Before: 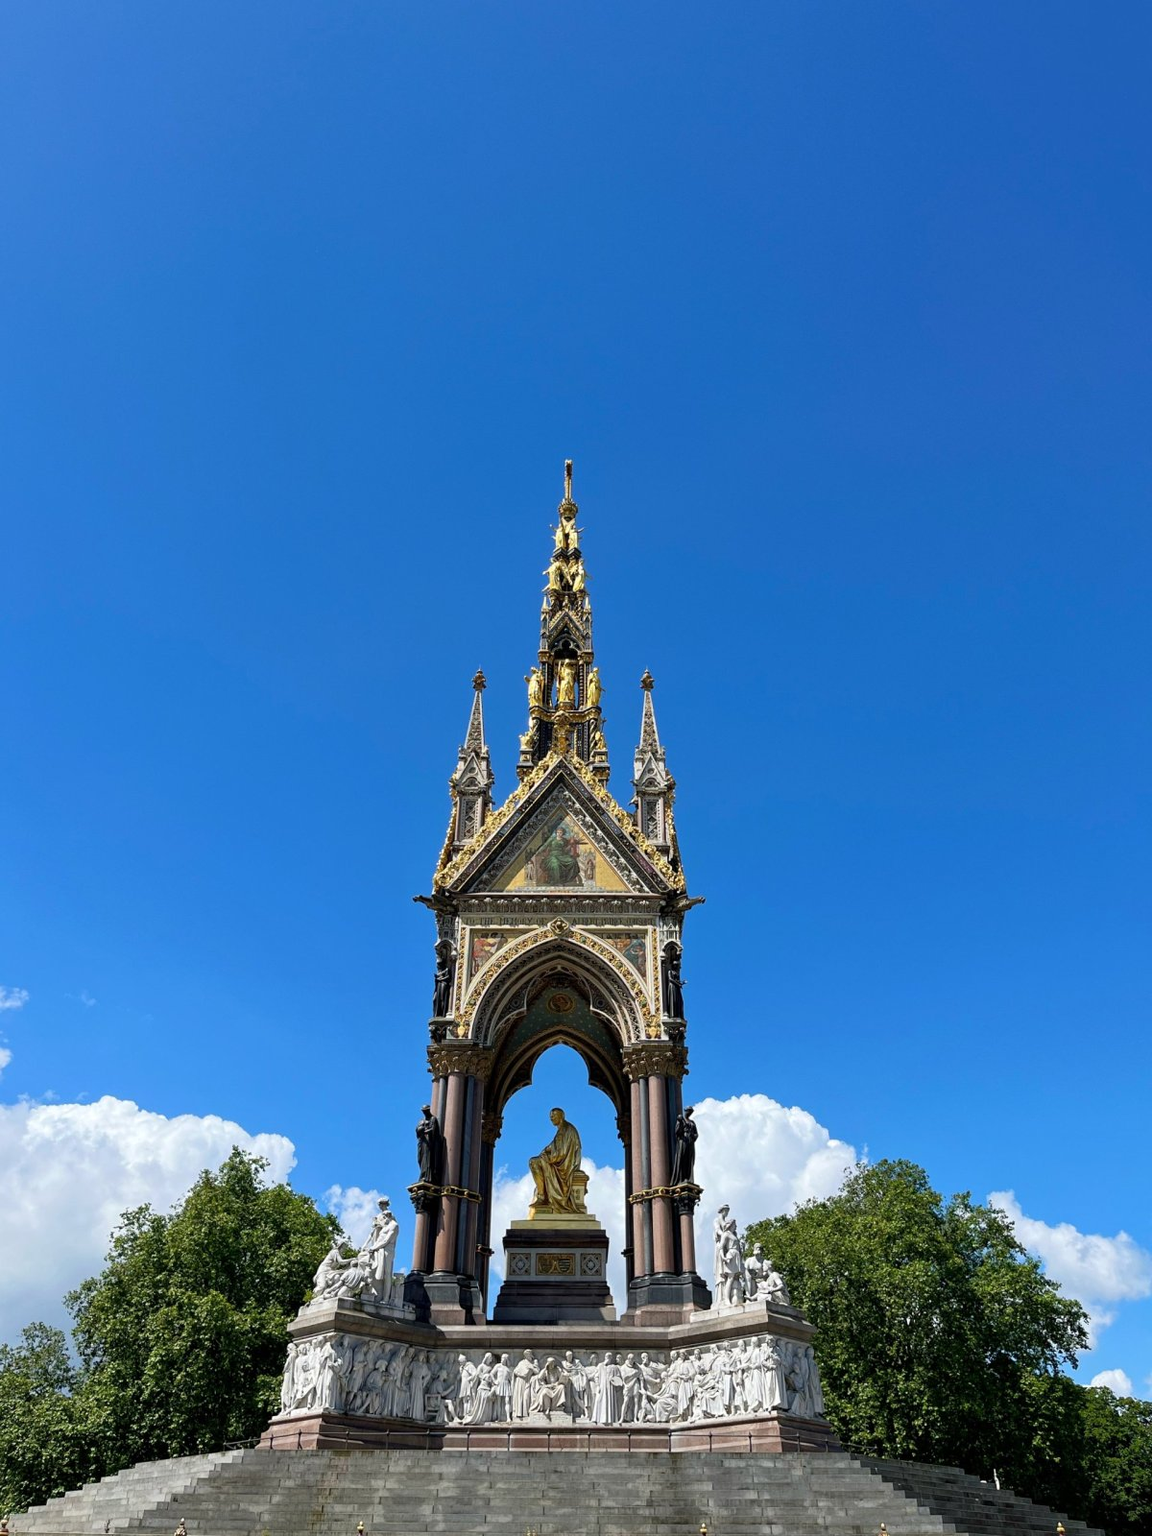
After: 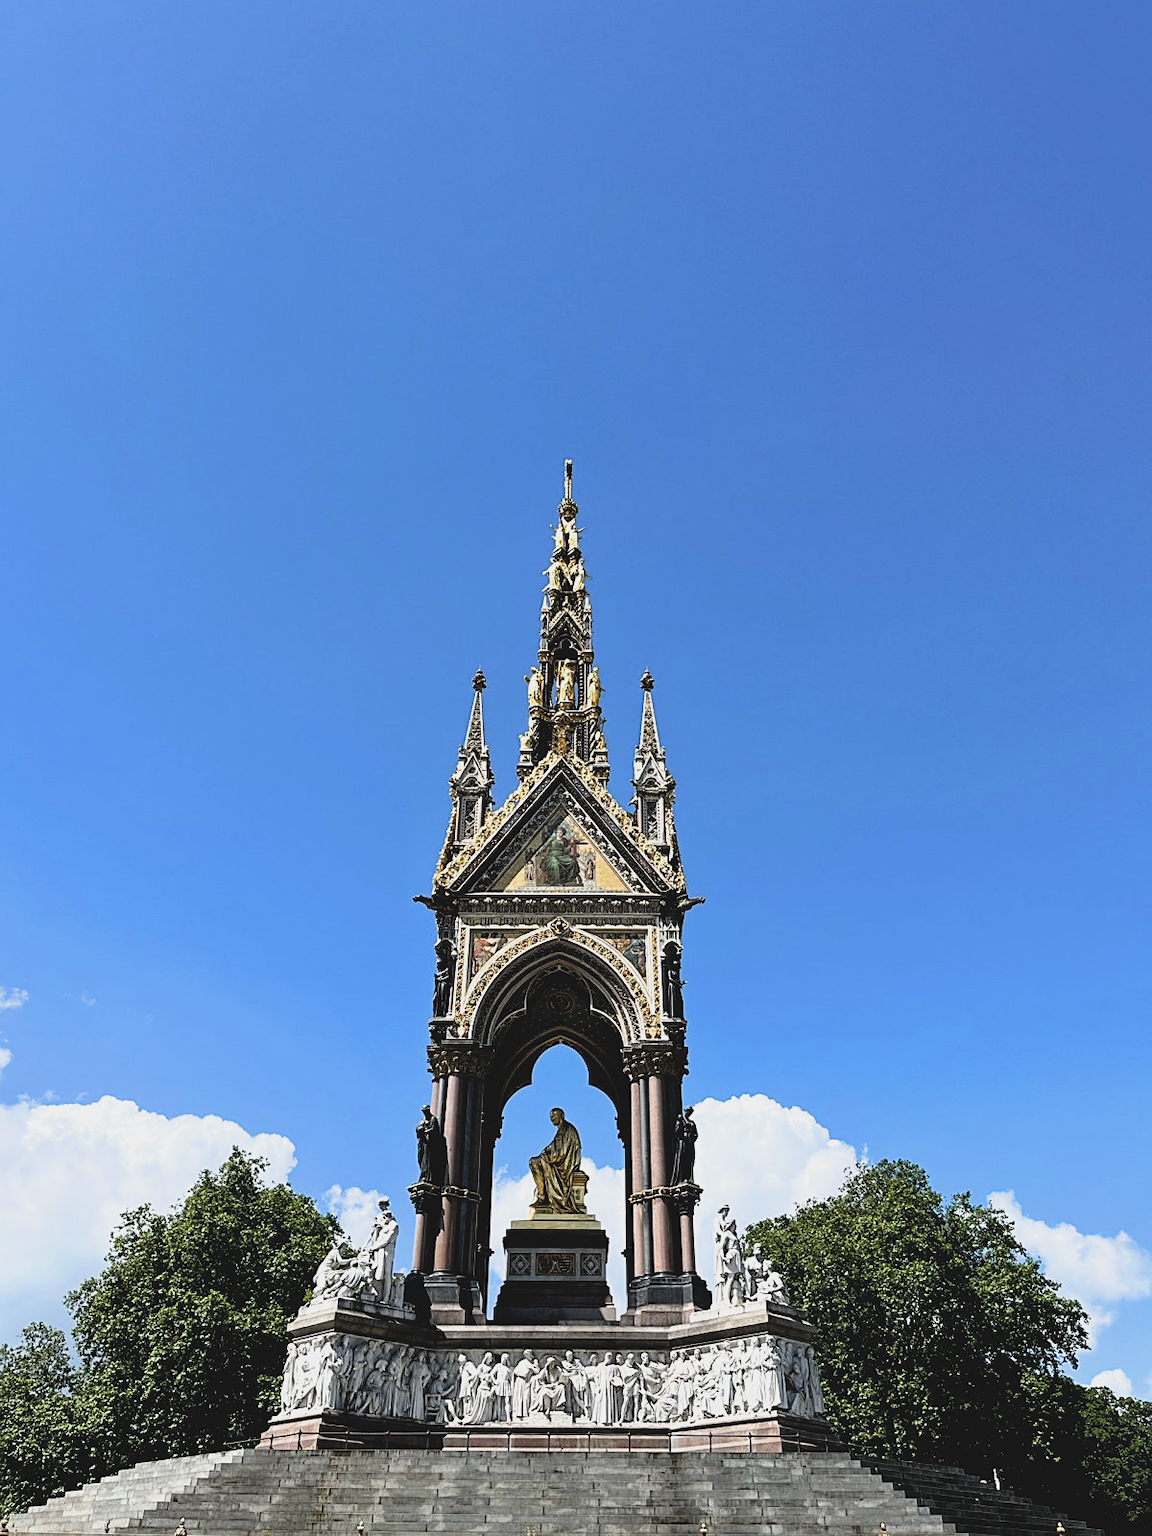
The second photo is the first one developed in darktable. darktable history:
sharpen: on, module defaults
tone equalizer: -8 EV -0.444 EV, -7 EV -0.401 EV, -6 EV -0.368 EV, -5 EV -0.224 EV, -3 EV 0.202 EV, -2 EV 0.315 EV, -1 EV 0.395 EV, +0 EV 0.404 EV, edges refinement/feathering 500, mask exposure compensation -1.57 EV, preserve details no
contrast brightness saturation: contrast -0.131, brightness 0.046, saturation -0.136
filmic rgb: black relative exposure -8.67 EV, white relative exposure 2.7 EV, target black luminance 0%, hardness 6.26, latitude 77.24%, contrast 1.326, shadows ↔ highlights balance -0.36%
